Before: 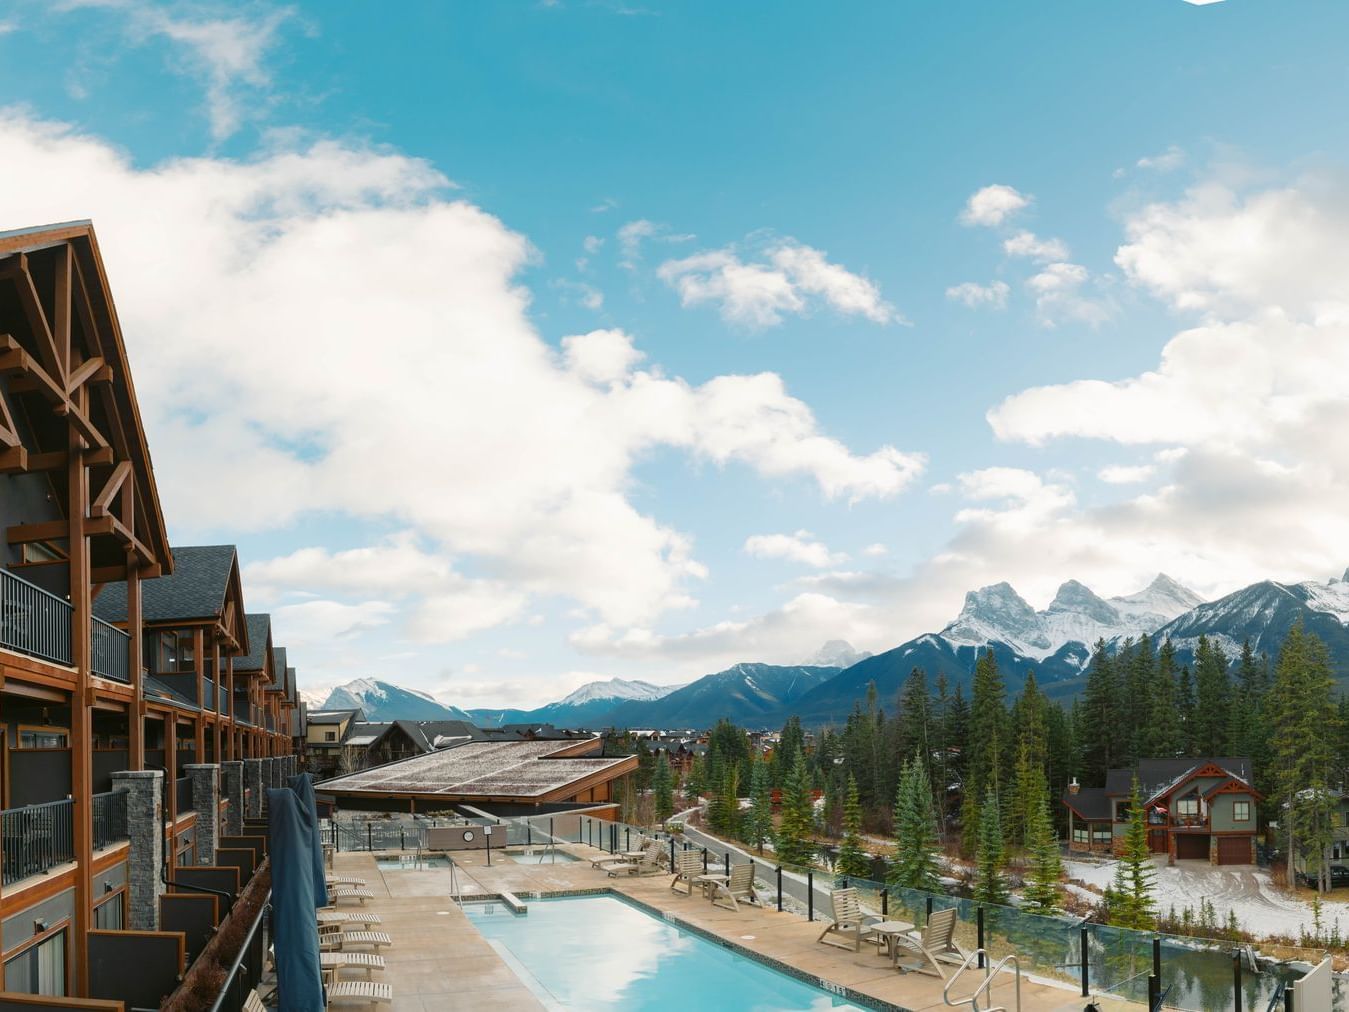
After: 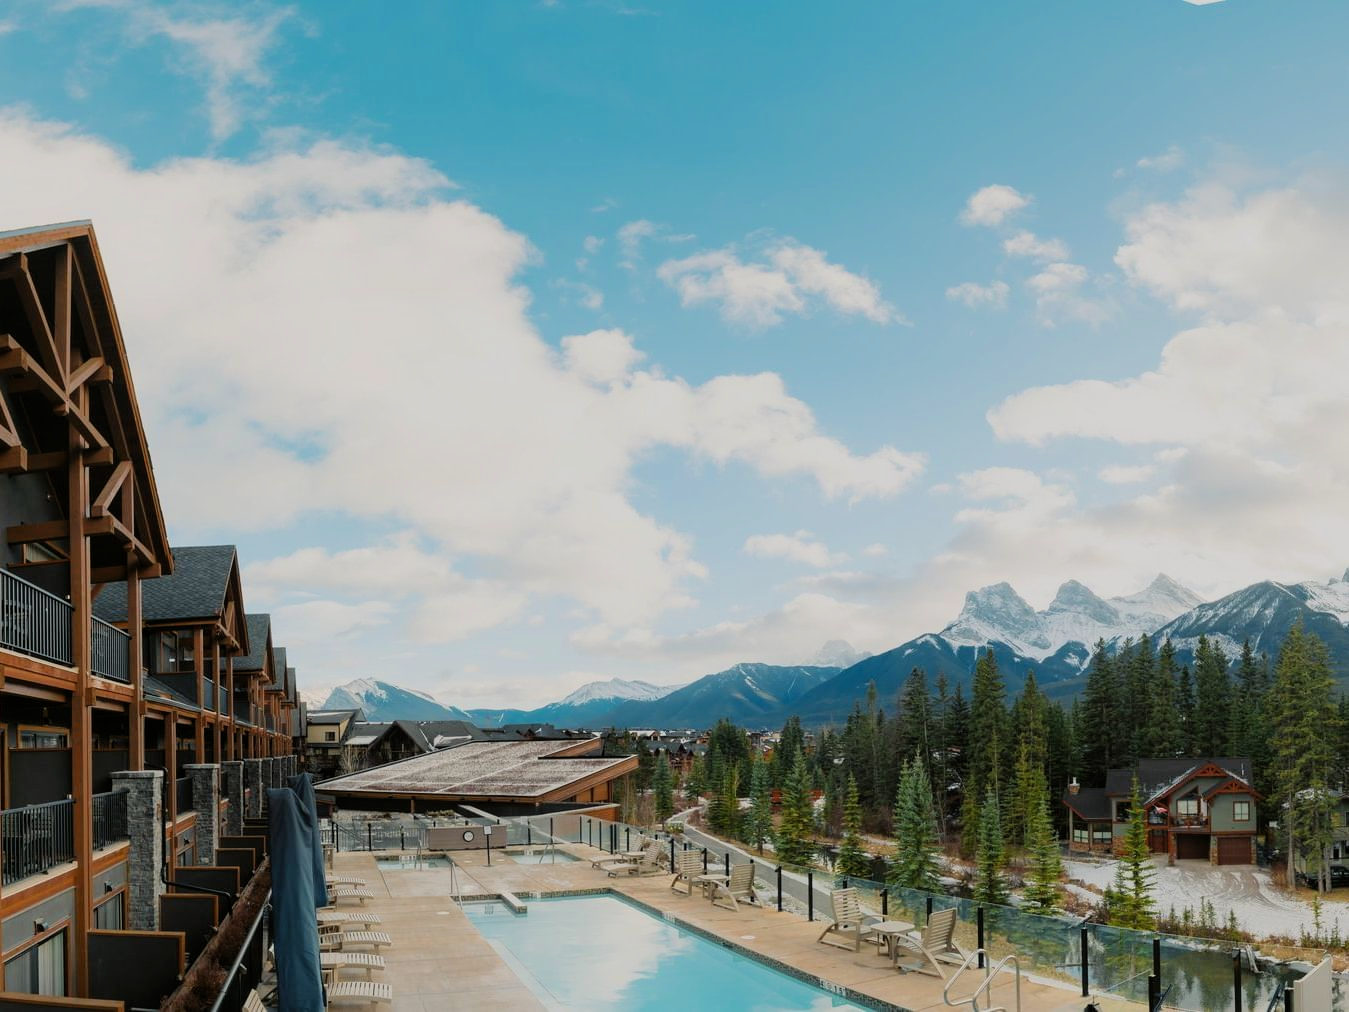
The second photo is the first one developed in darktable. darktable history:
shadows and highlights: radius 331.84, shadows 53.55, highlights -100, compress 94.63%, highlights color adjustment 73.23%, soften with gaussian
filmic rgb: black relative exposure -7.65 EV, white relative exposure 4.56 EV, hardness 3.61, color science v6 (2022)
